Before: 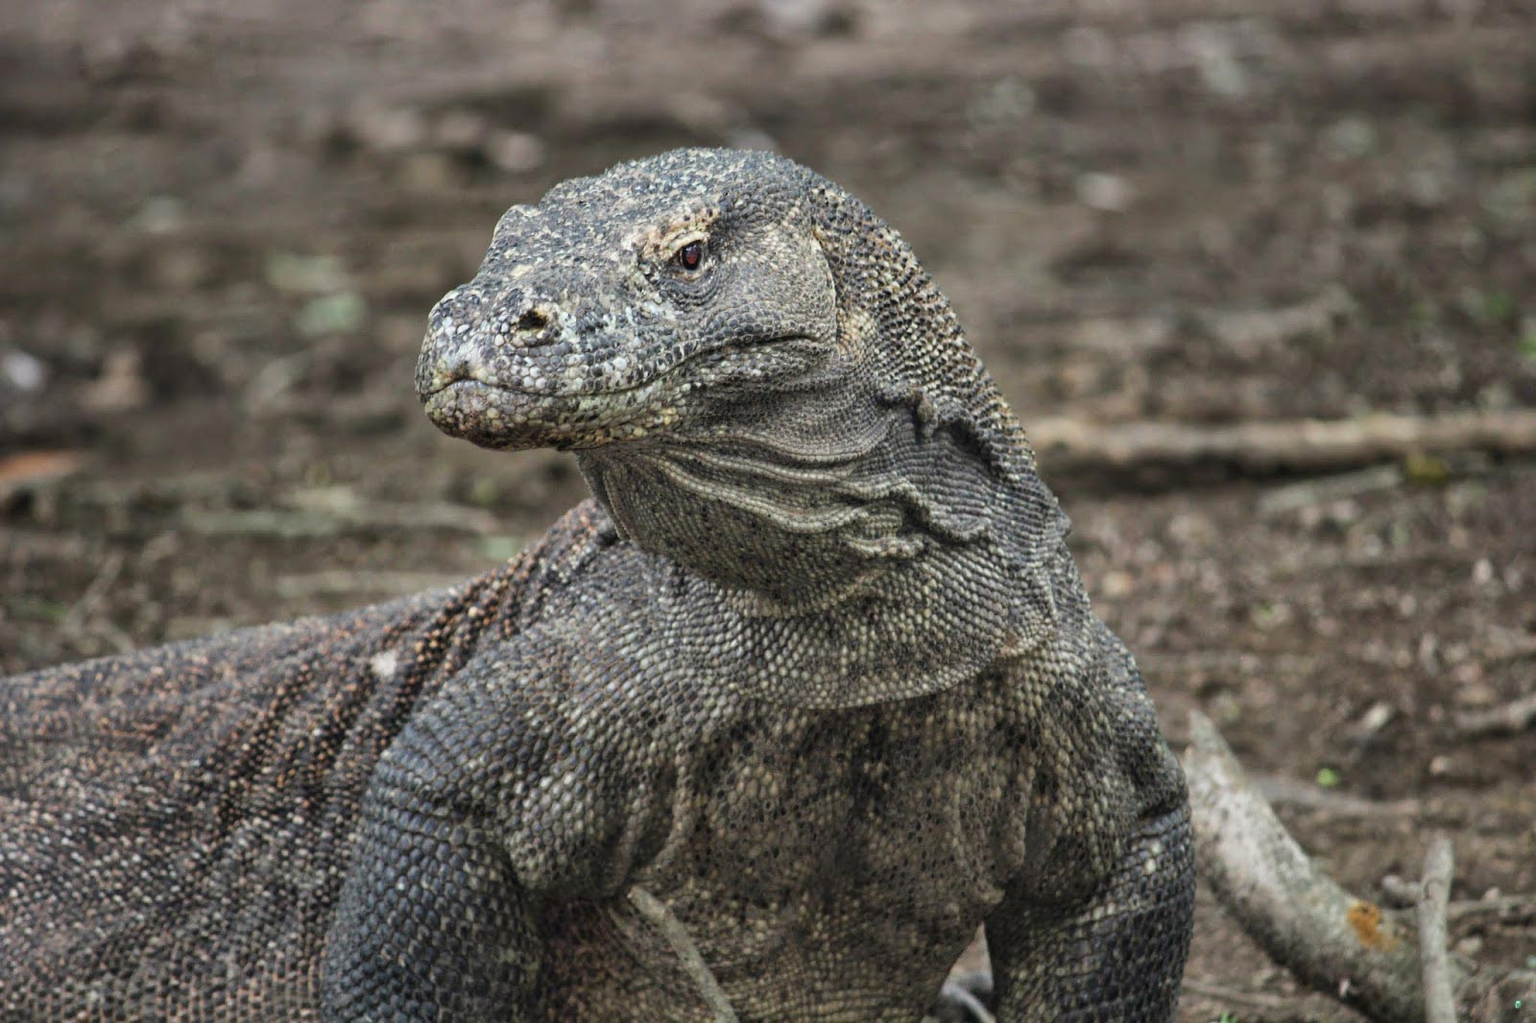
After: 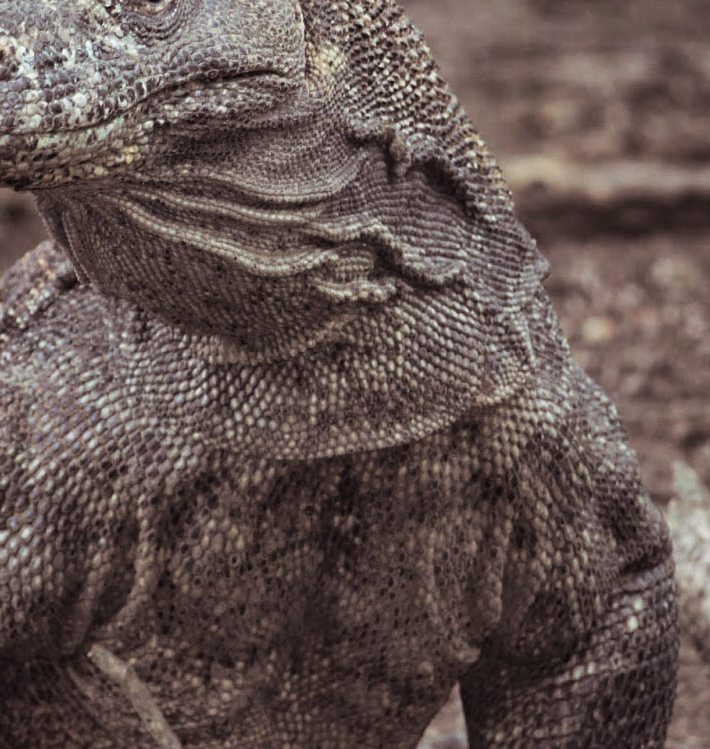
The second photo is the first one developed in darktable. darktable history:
split-toning: shadows › saturation 0.24, highlights › hue 54°, highlights › saturation 0.24
crop: left 35.432%, top 26.233%, right 20.145%, bottom 3.432%
